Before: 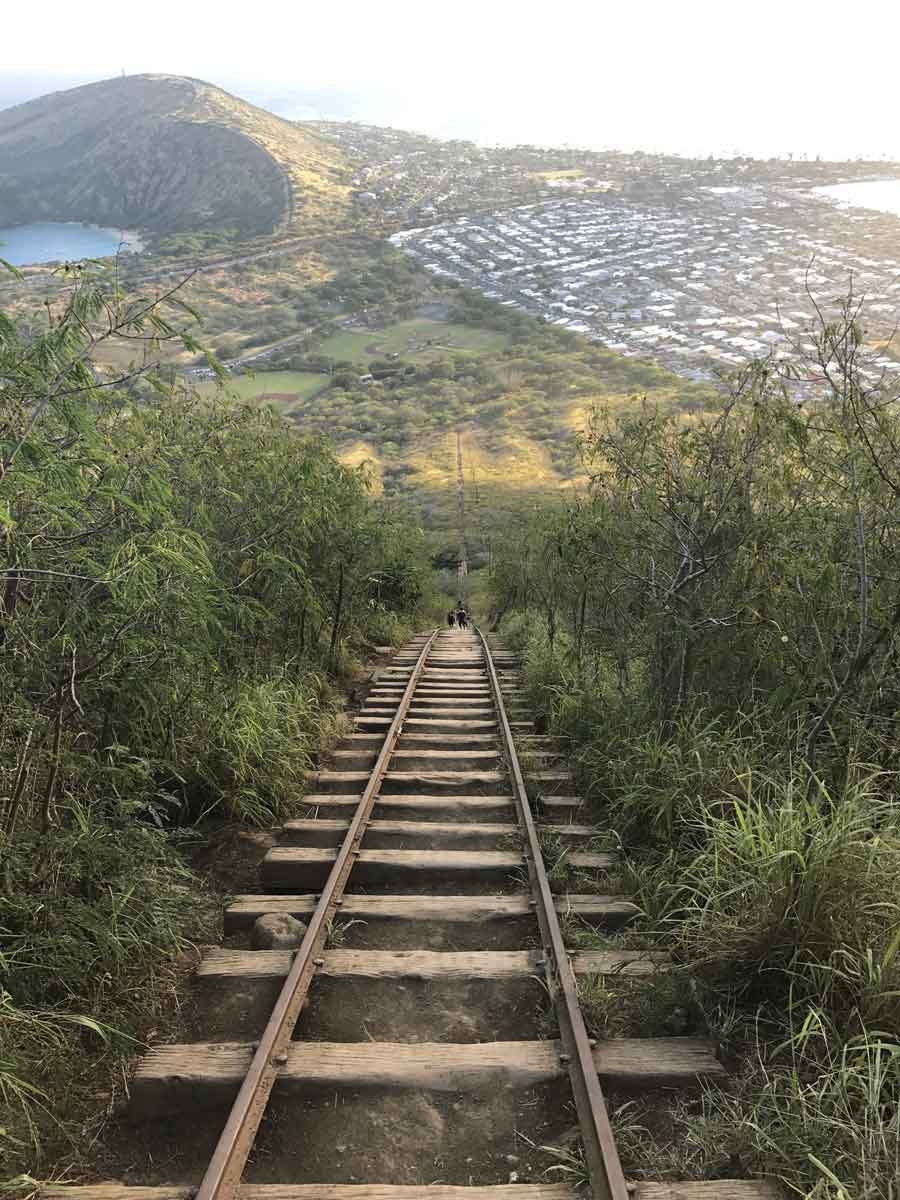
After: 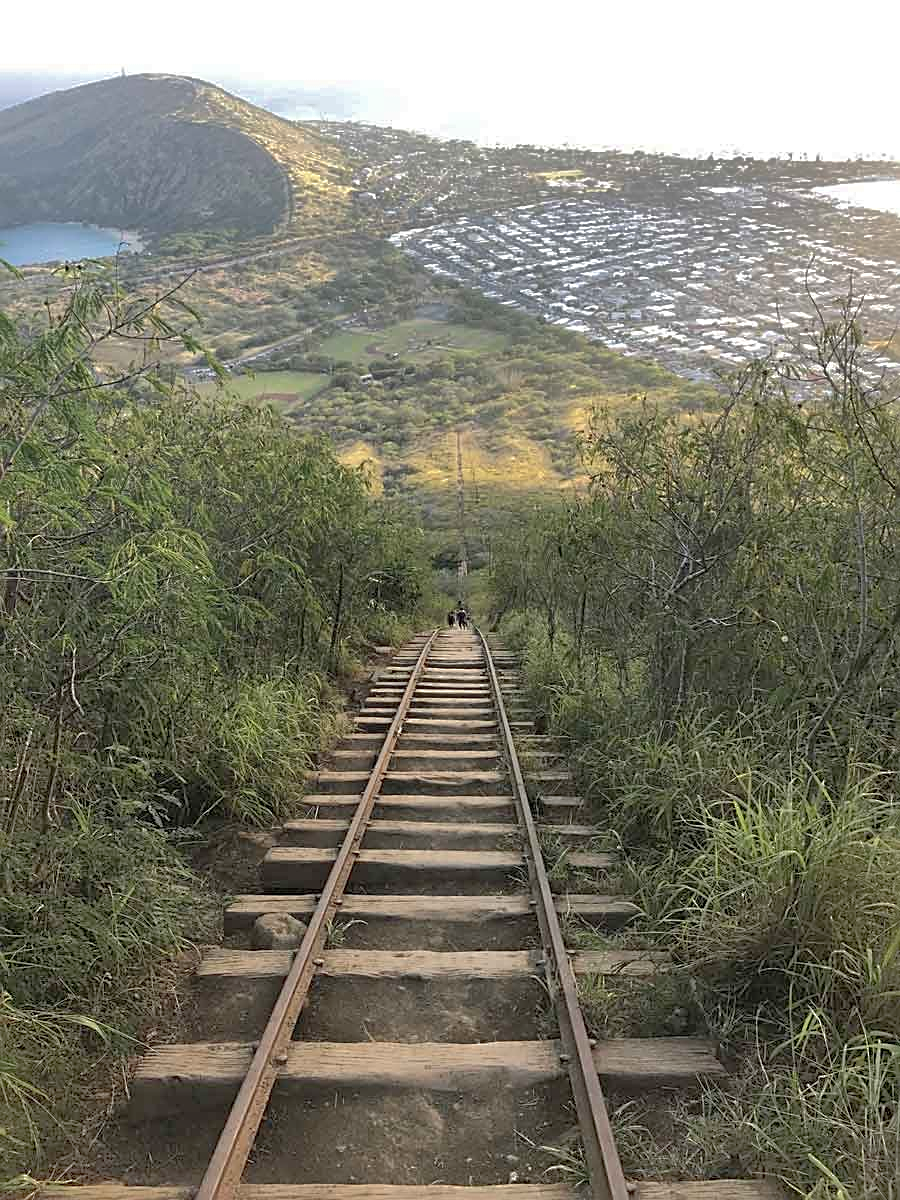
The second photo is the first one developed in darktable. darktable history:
local contrast: mode bilateral grid, contrast 20, coarseness 51, detail 101%, midtone range 0.2
sharpen: on, module defaults
shadows and highlights: shadows 60.36, highlights -60
